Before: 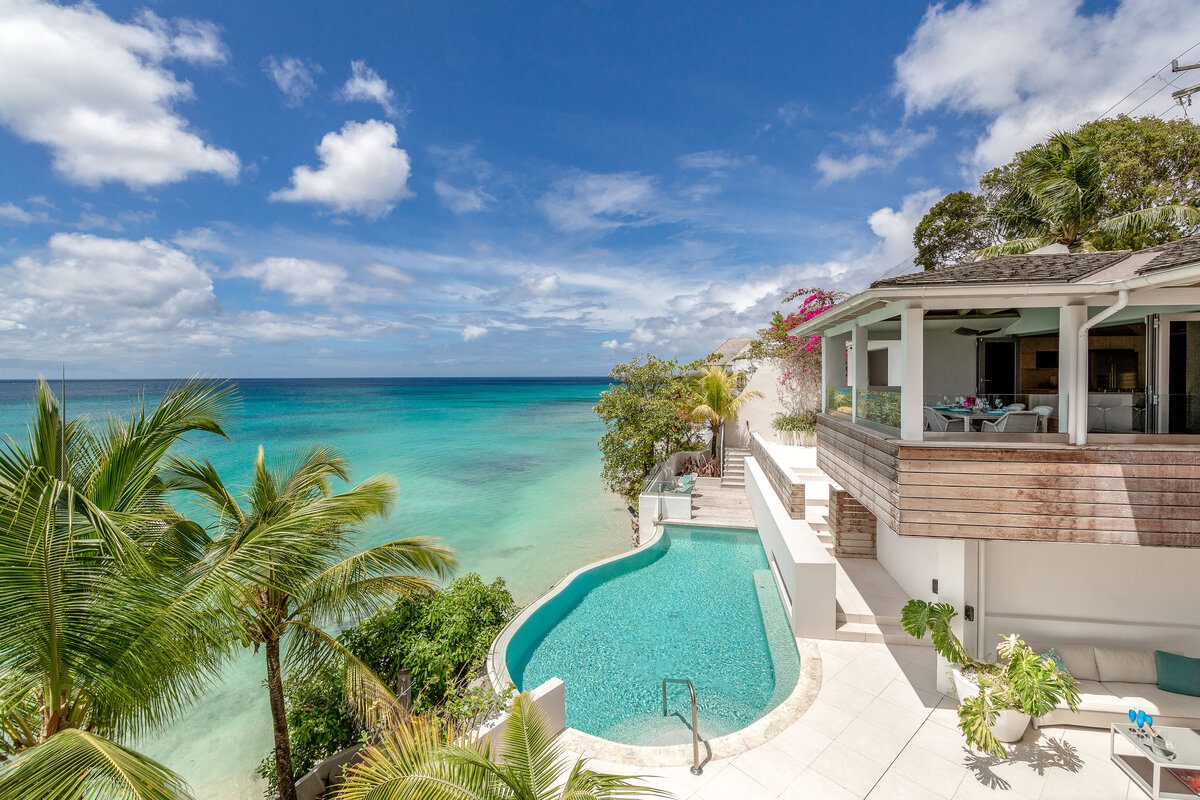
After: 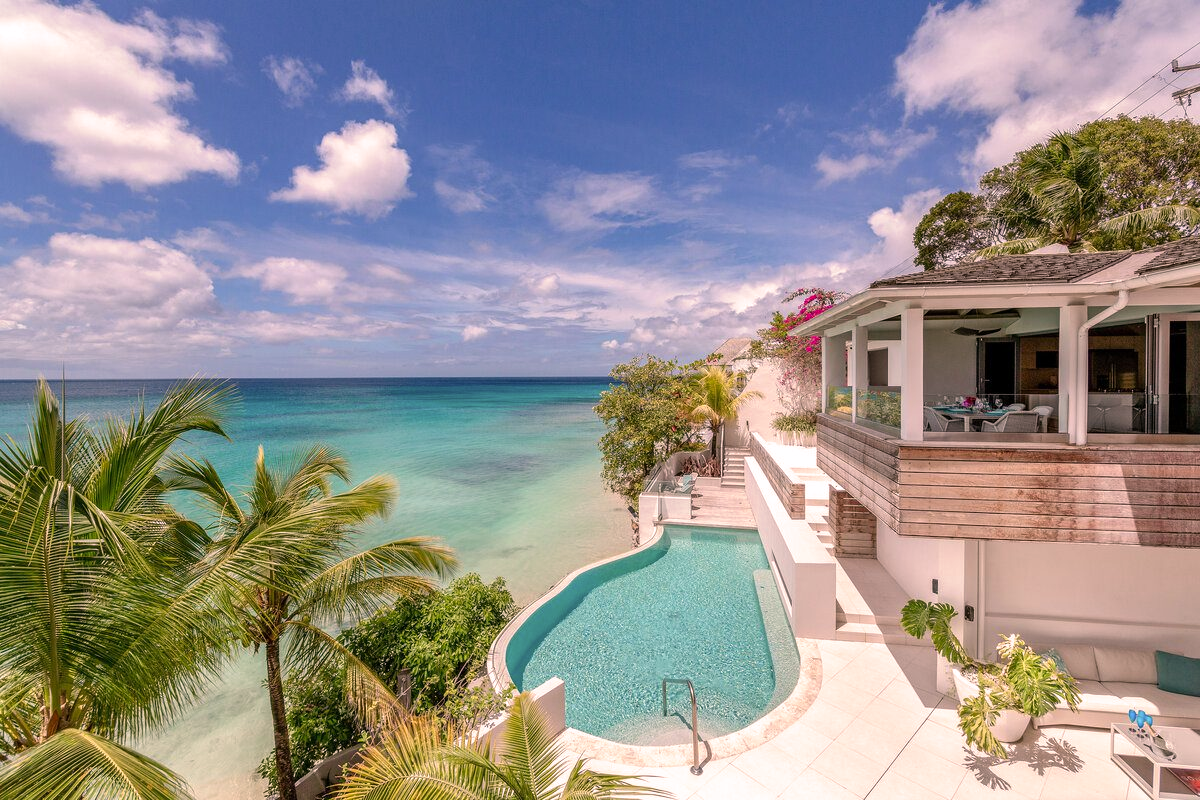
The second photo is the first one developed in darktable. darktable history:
split-toning: shadows › saturation 0.61, highlights › saturation 0.58, balance -28.74, compress 87.36%
color correction: highlights a* 14.52, highlights b* 4.84
